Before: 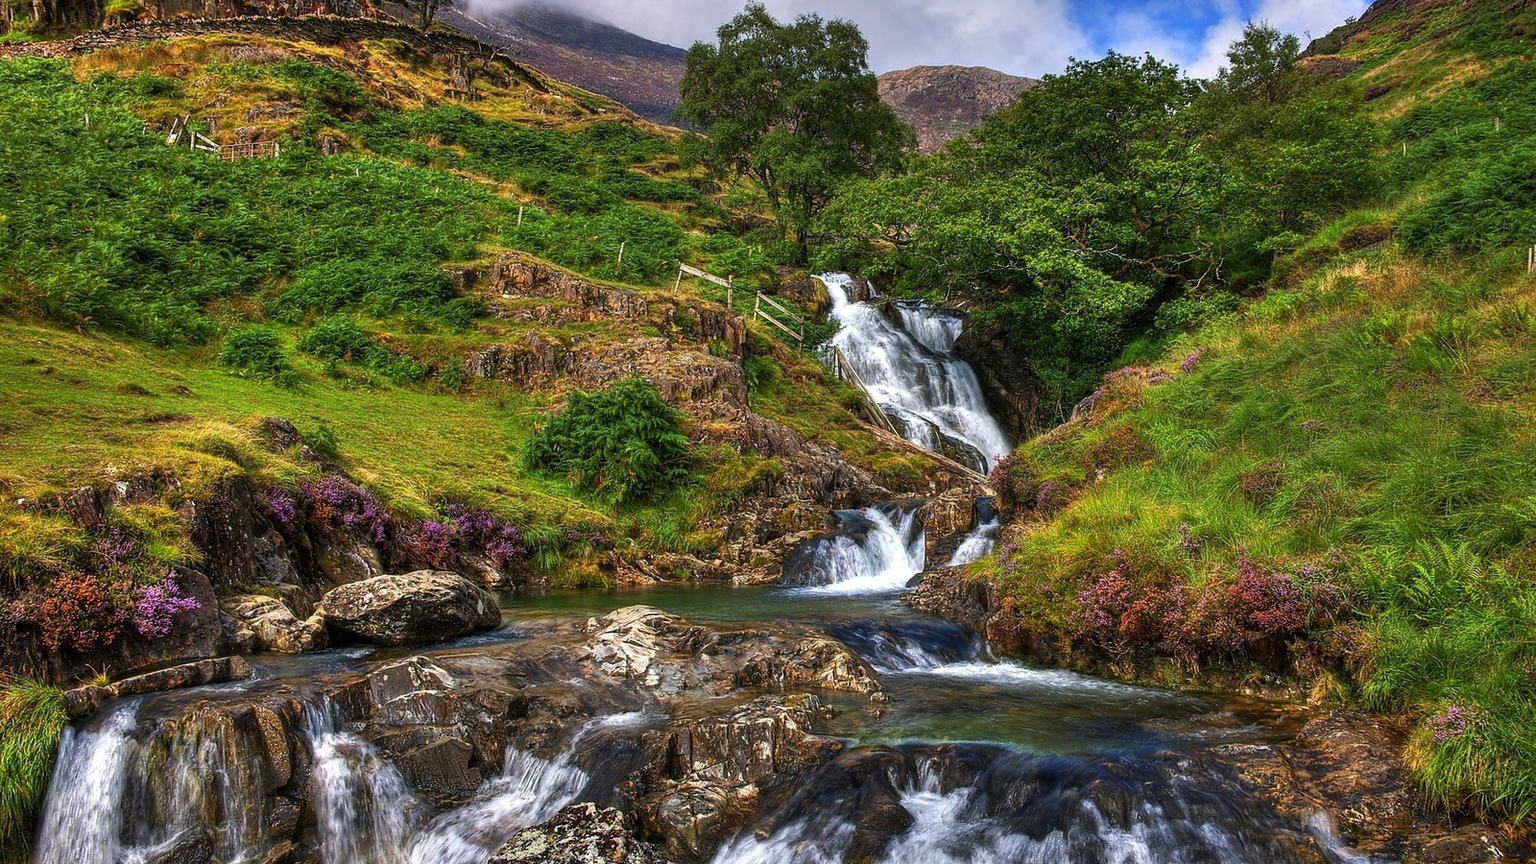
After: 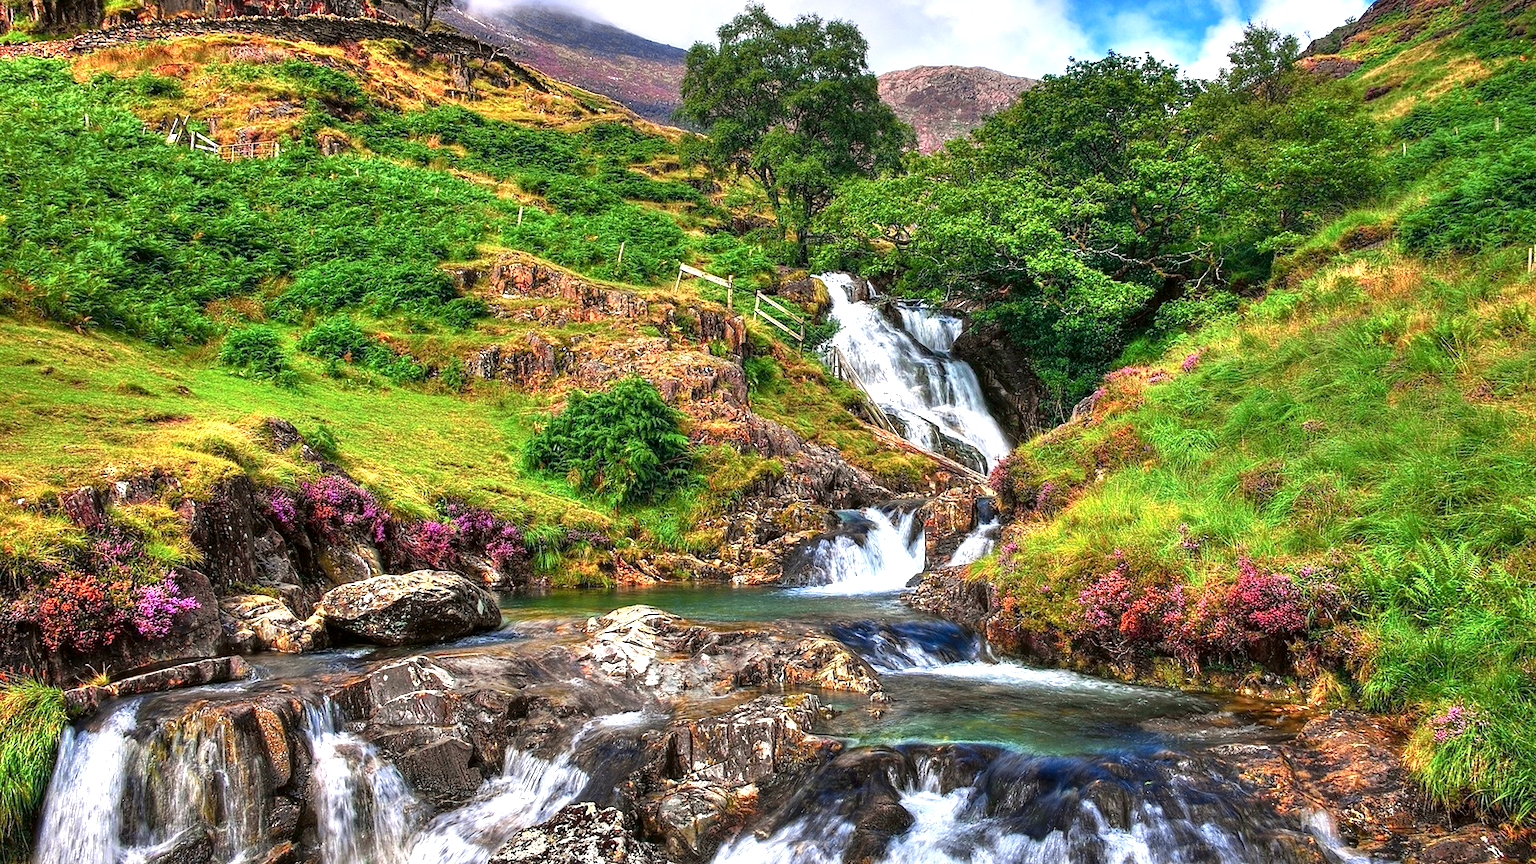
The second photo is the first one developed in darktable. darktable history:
tone curve: curves: ch0 [(0, 0) (0.068, 0.031) (0.183, 0.13) (0.341, 0.319) (0.547, 0.545) (0.828, 0.817) (1, 0.968)]; ch1 [(0, 0) (0.23, 0.166) (0.34, 0.308) (0.371, 0.337) (0.429, 0.408) (0.477, 0.466) (0.499, 0.5) (0.529, 0.528) (0.559, 0.578) (0.743, 0.798) (1, 1)]; ch2 [(0, 0) (0.431, 0.419) (0.495, 0.502) (0.524, 0.525) (0.568, 0.543) (0.6, 0.597) (0.634, 0.644) (0.728, 0.722) (1, 1)], color space Lab, independent channels, preserve colors none
exposure: exposure 1.145 EV, compensate exposure bias true, compensate highlight preservation false
